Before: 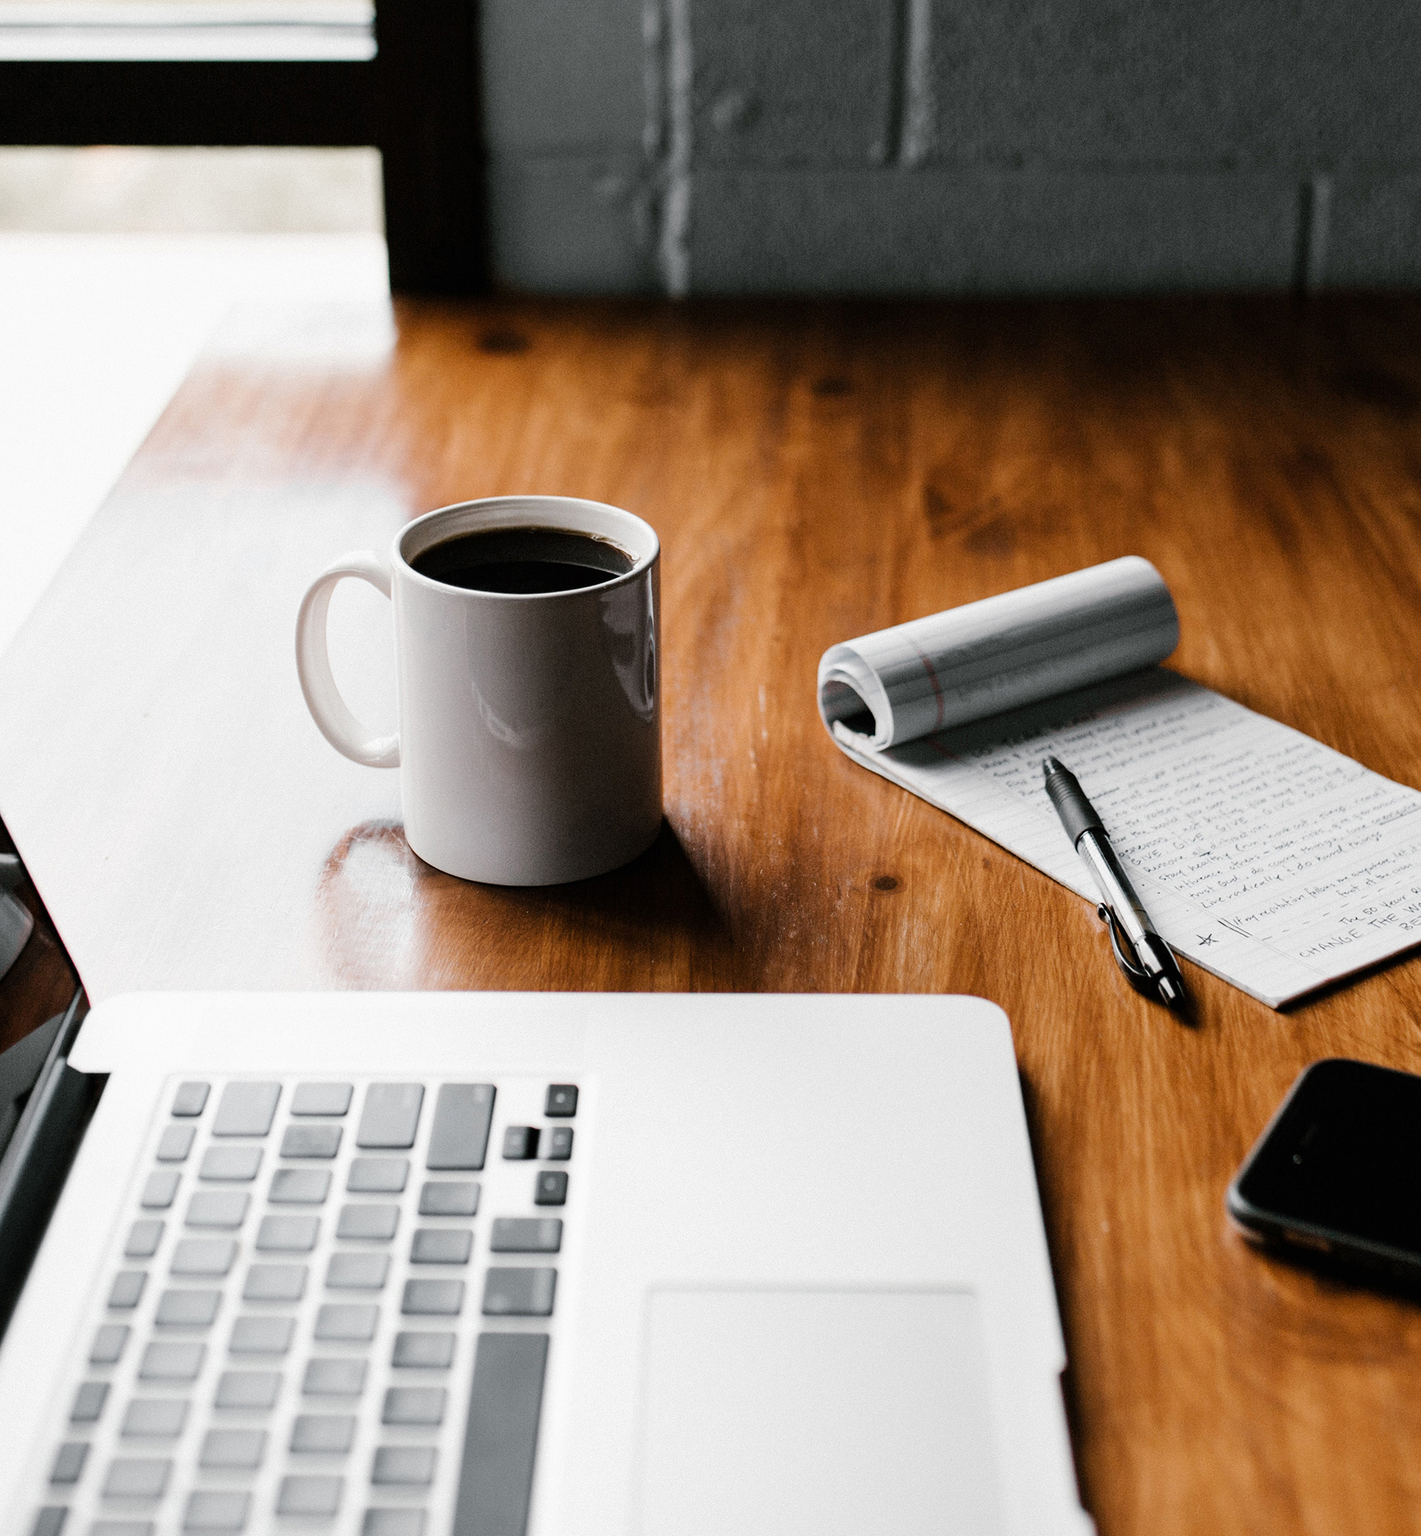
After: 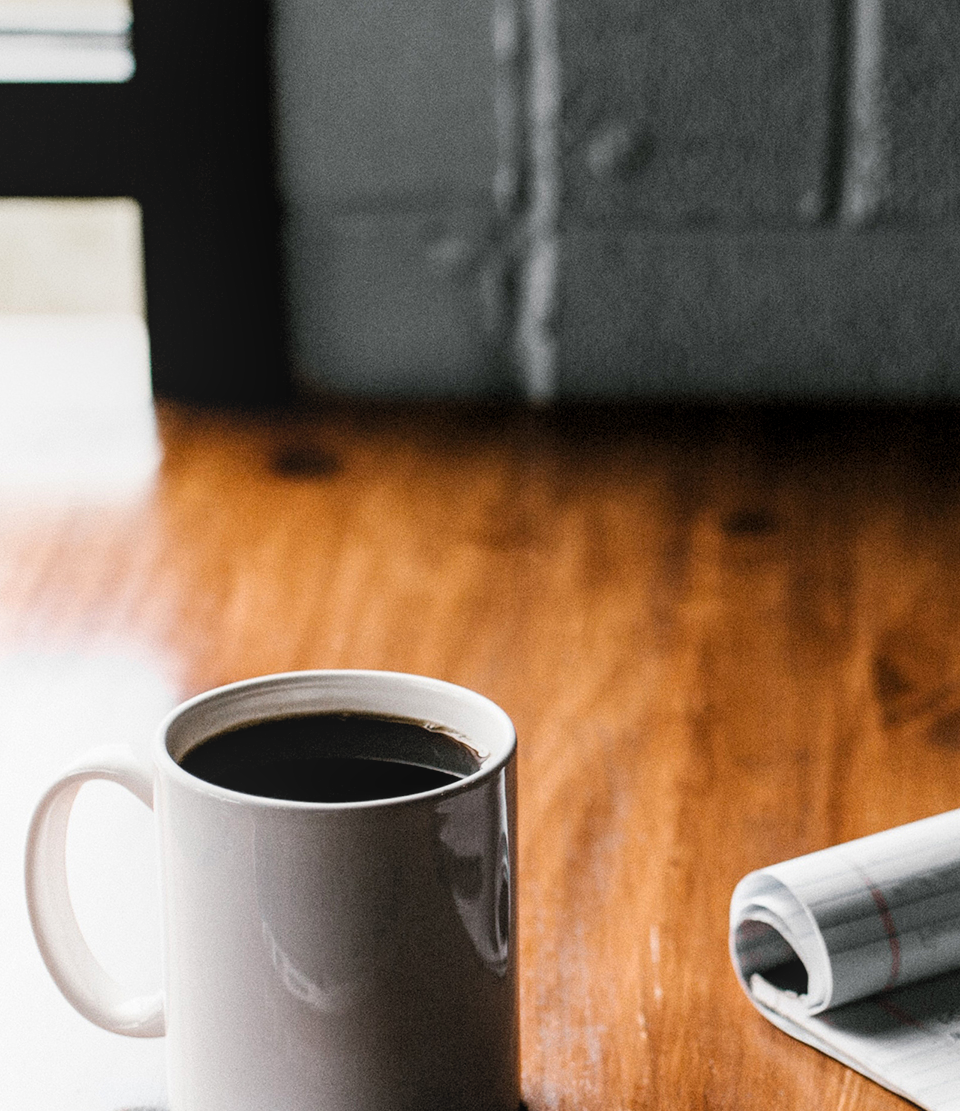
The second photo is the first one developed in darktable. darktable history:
crop: left 19.556%, right 30.401%, bottom 46.458%
local contrast: detail 110%
levels: levels [0.026, 0.507, 0.987]
base curve: curves: ch0 [(0, 0) (0.666, 0.806) (1, 1)]
